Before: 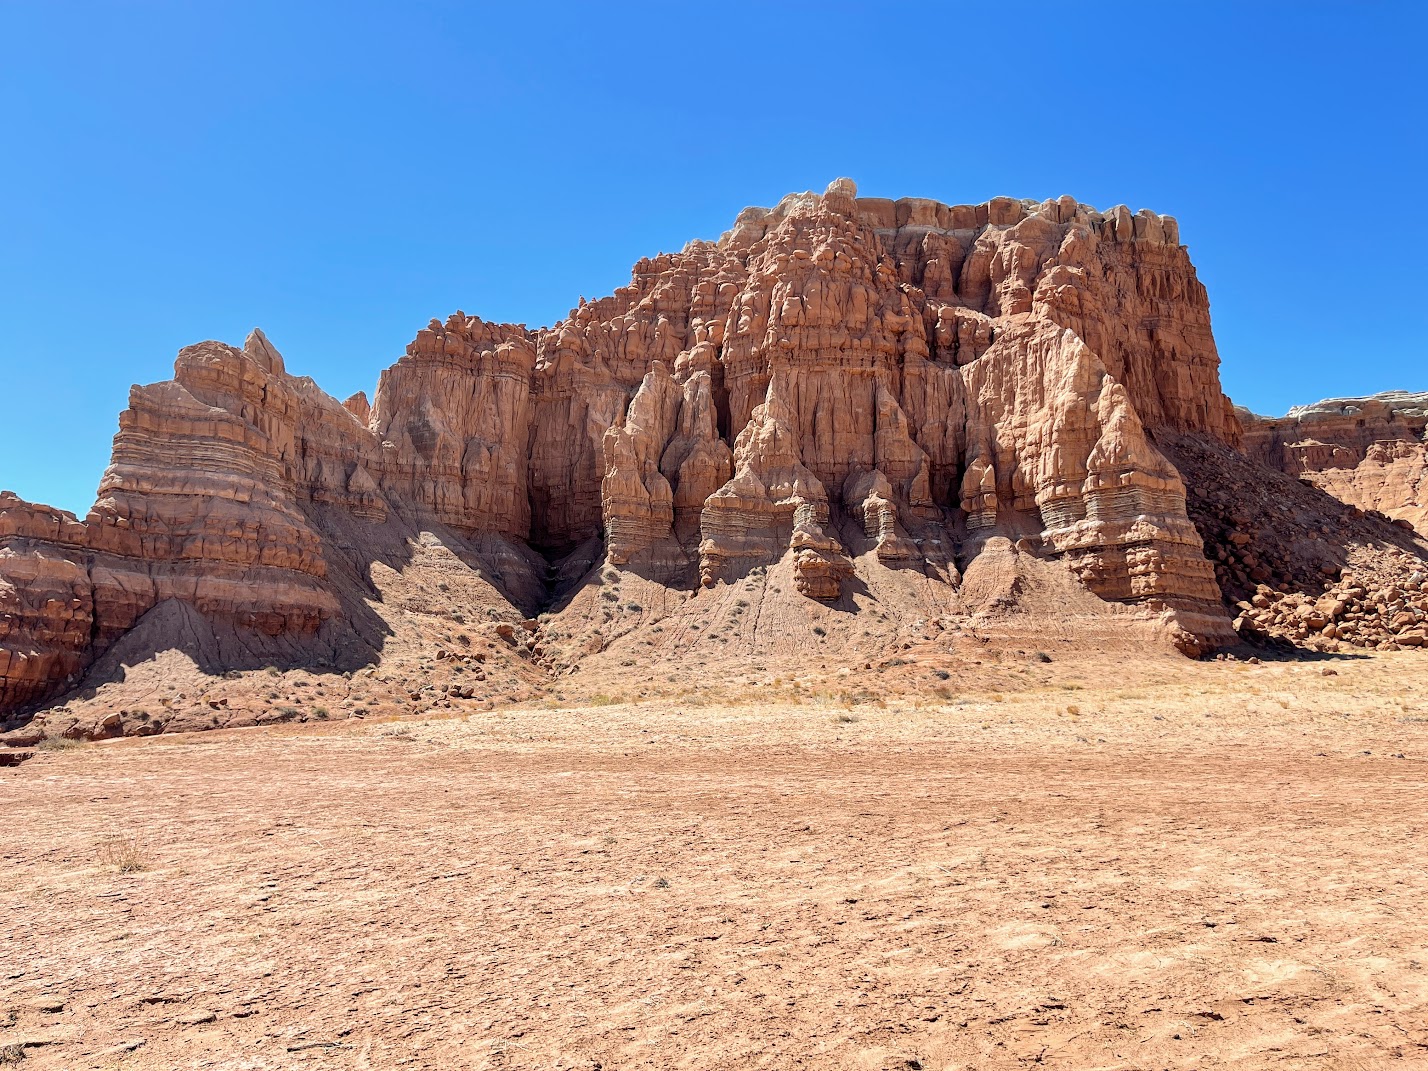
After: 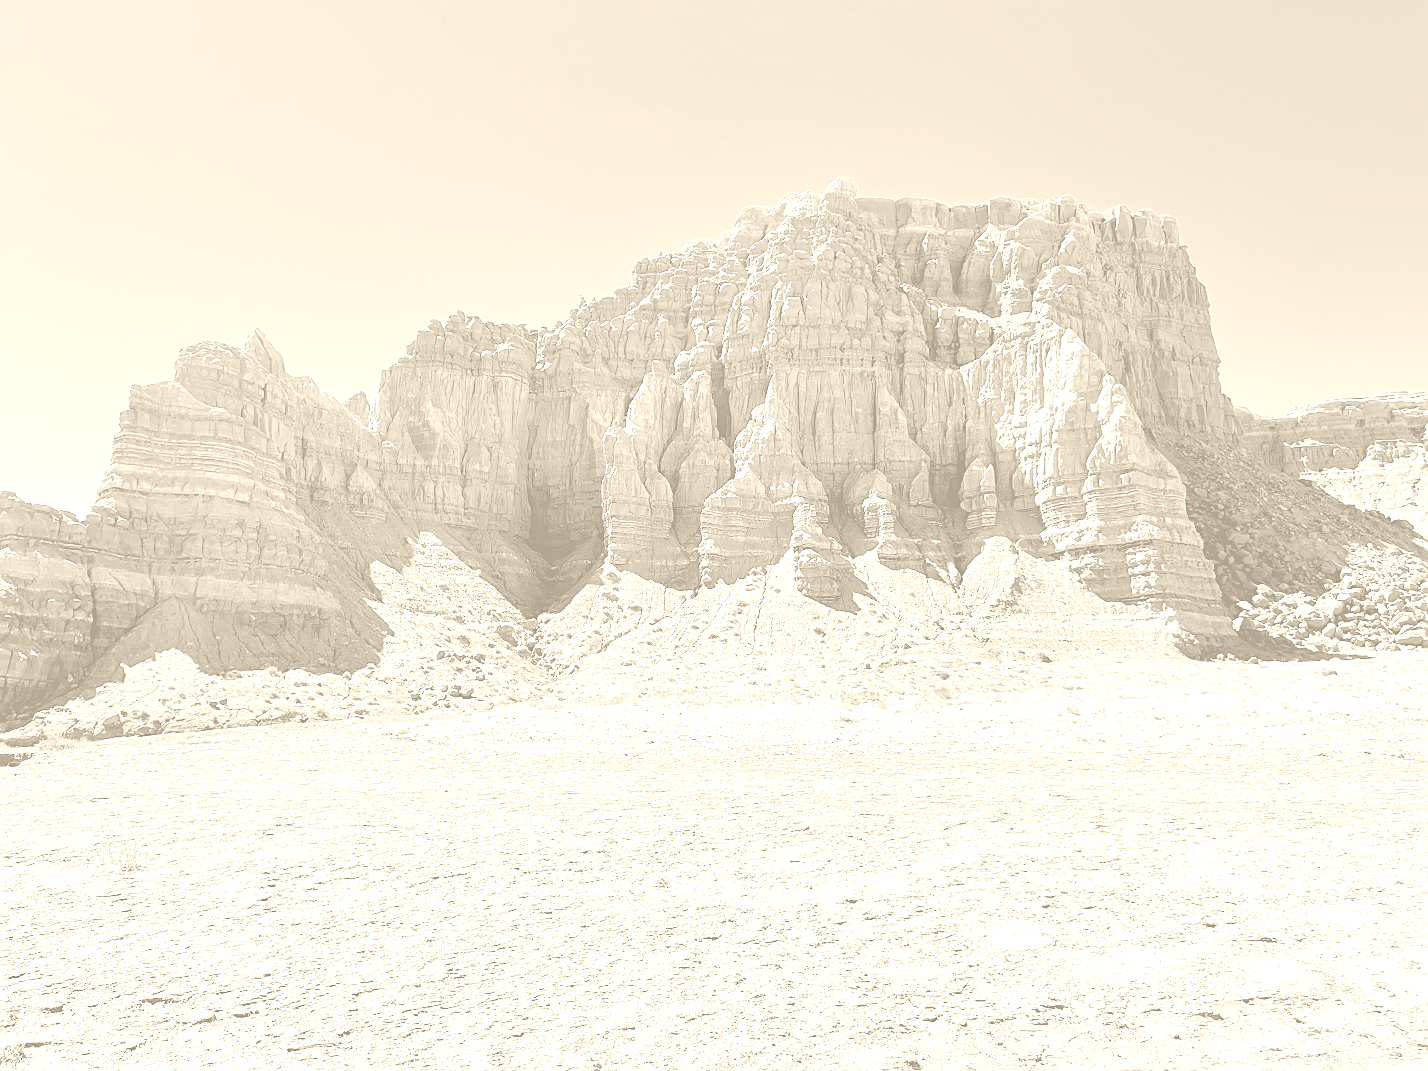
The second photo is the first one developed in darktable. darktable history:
colorize: hue 36°, saturation 71%, lightness 80.79%
color zones: curves: ch0 [(0, 0.425) (0.143, 0.422) (0.286, 0.42) (0.429, 0.419) (0.571, 0.419) (0.714, 0.42) (0.857, 0.422) (1, 0.425)]; ch1 [(0, 0.666) (0.143, 0.669) (0.286, 0.671) (0.429, 0.67) (0.571, 0.67) (0.714, 0.67) (0.857, 0.67) (1, 0.666)]
sharpen: on, module defaults
